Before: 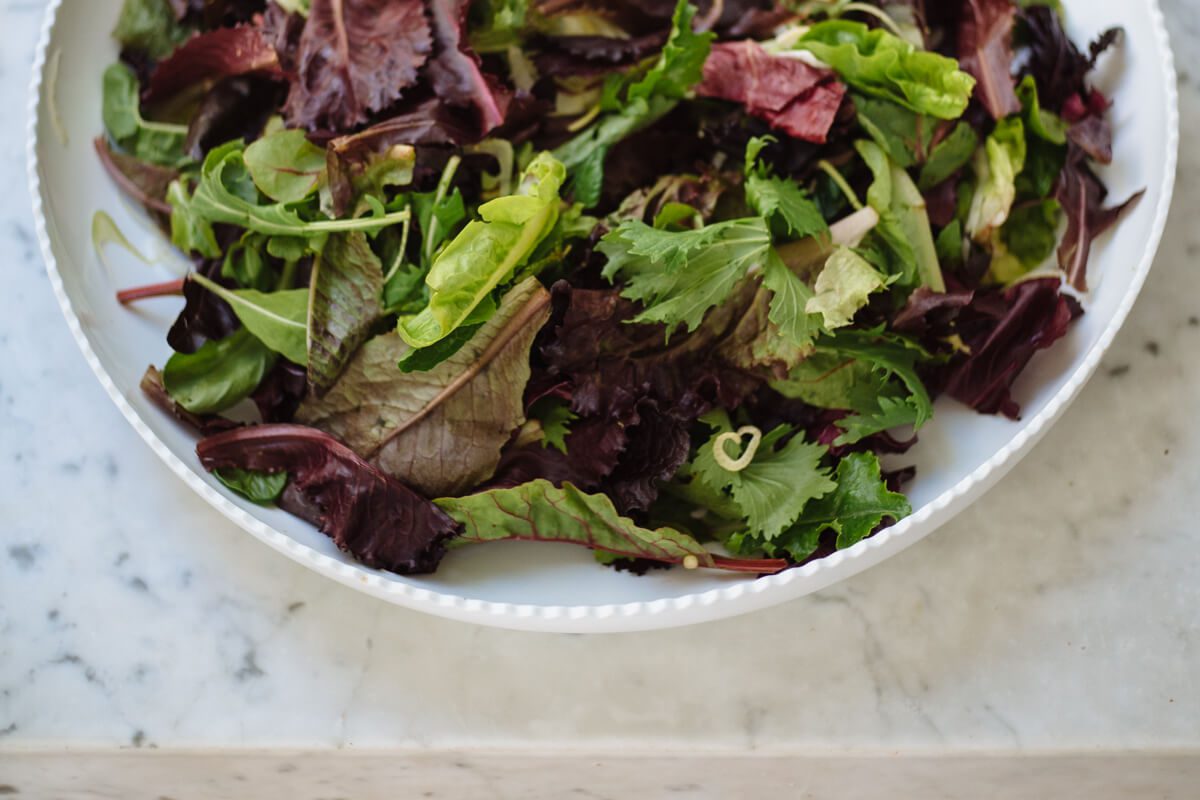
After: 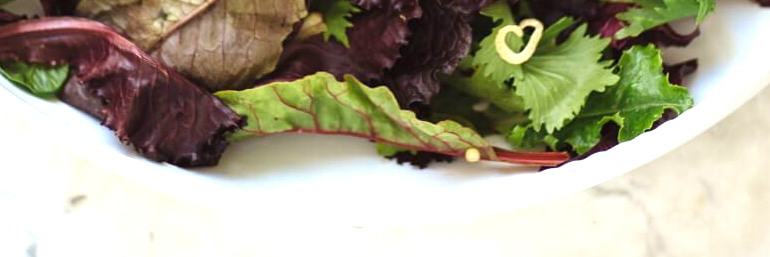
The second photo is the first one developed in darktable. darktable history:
crop: left 18.182%, top 50.906%, right 17.611%, bottom 16.881%
exposure: black level correction 0, exposure 1.105 EV, compensate exposure bias true, compensate highlight preservation false
